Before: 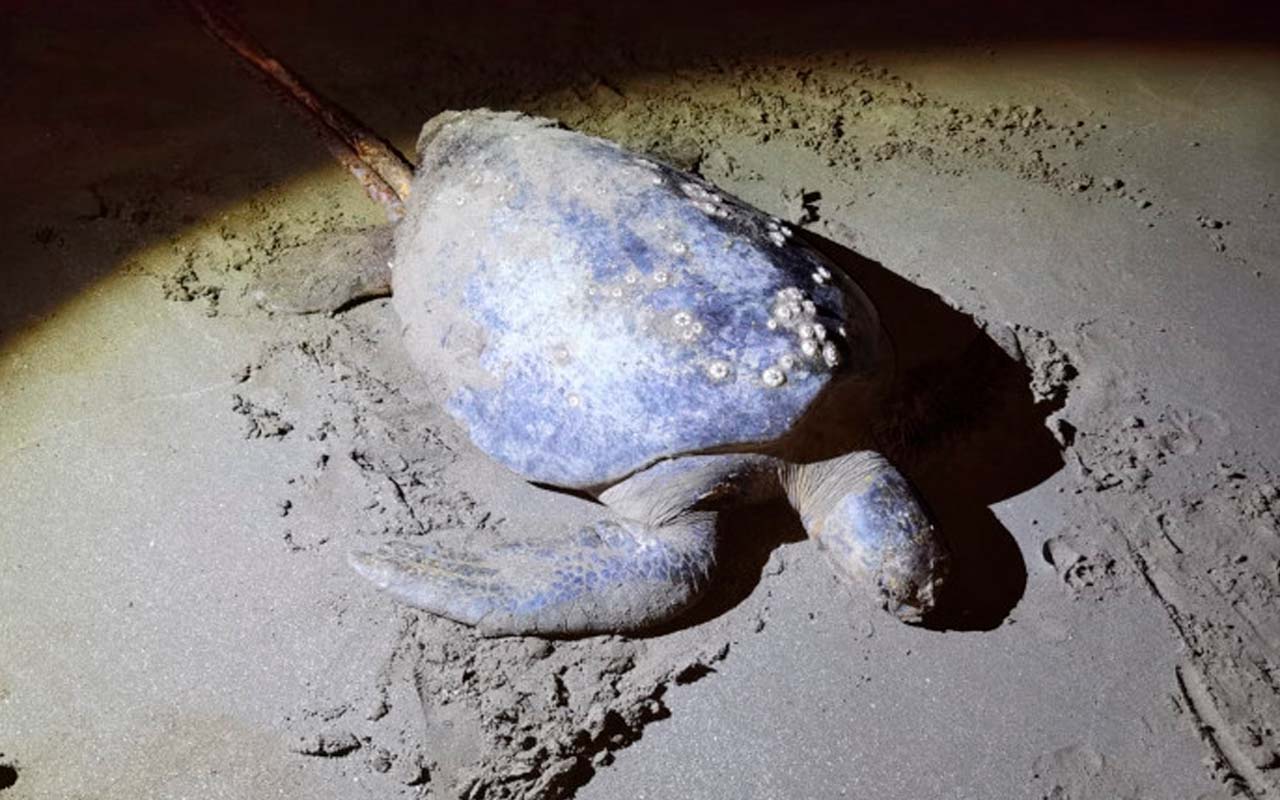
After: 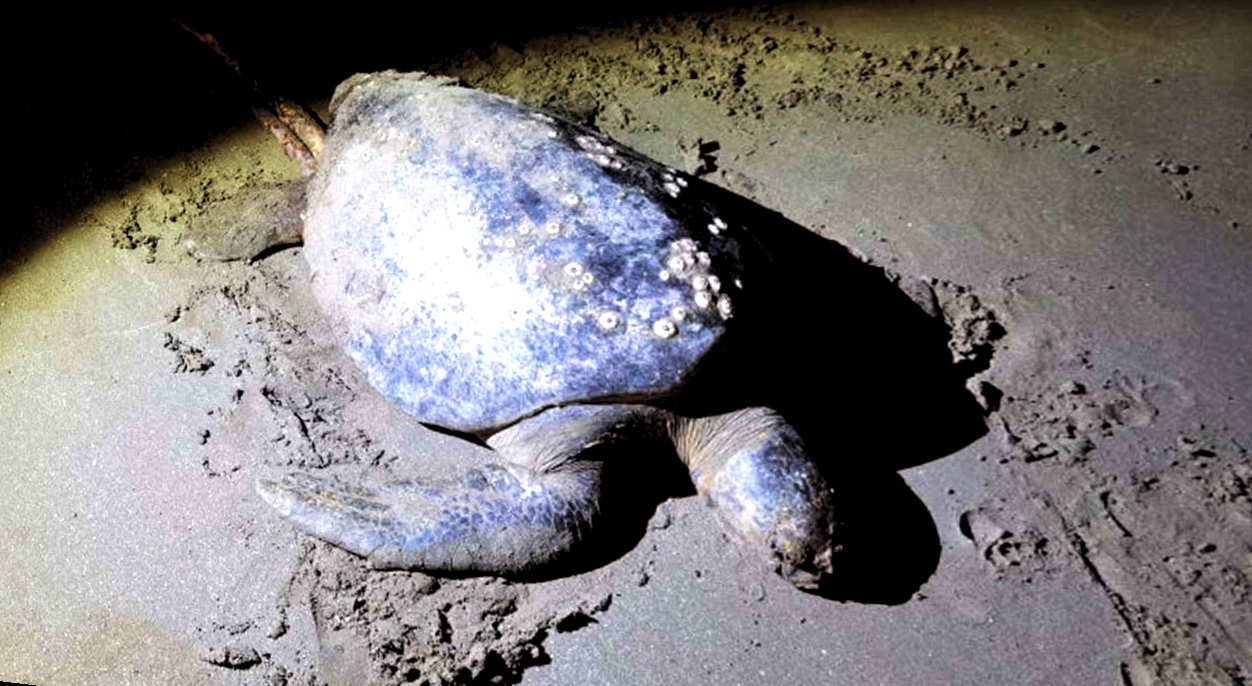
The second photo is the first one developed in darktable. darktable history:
rotate and perspective: rotation 1.69°, lens shift (vertical) -0.023, lens shift (horizontal) -0.291, crop left 0.025, crop right 0.988, crop top 0.092, crop bottom 0.842
velvia: strength 45%
levels: levels [0.129, 0.519, 0.867]
